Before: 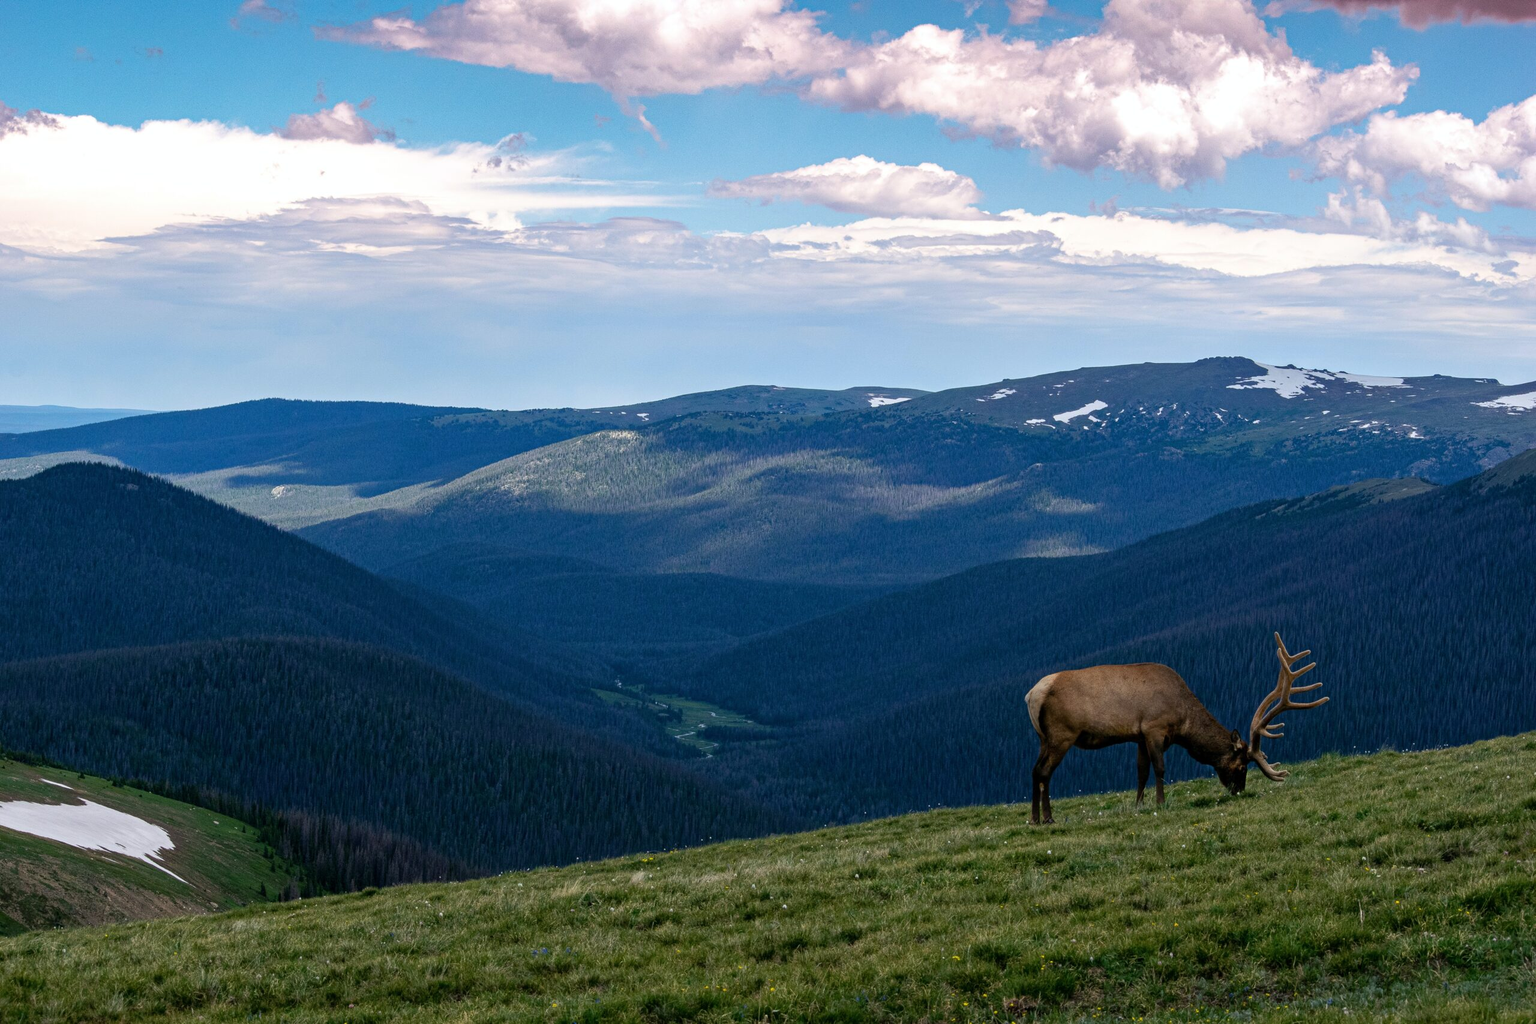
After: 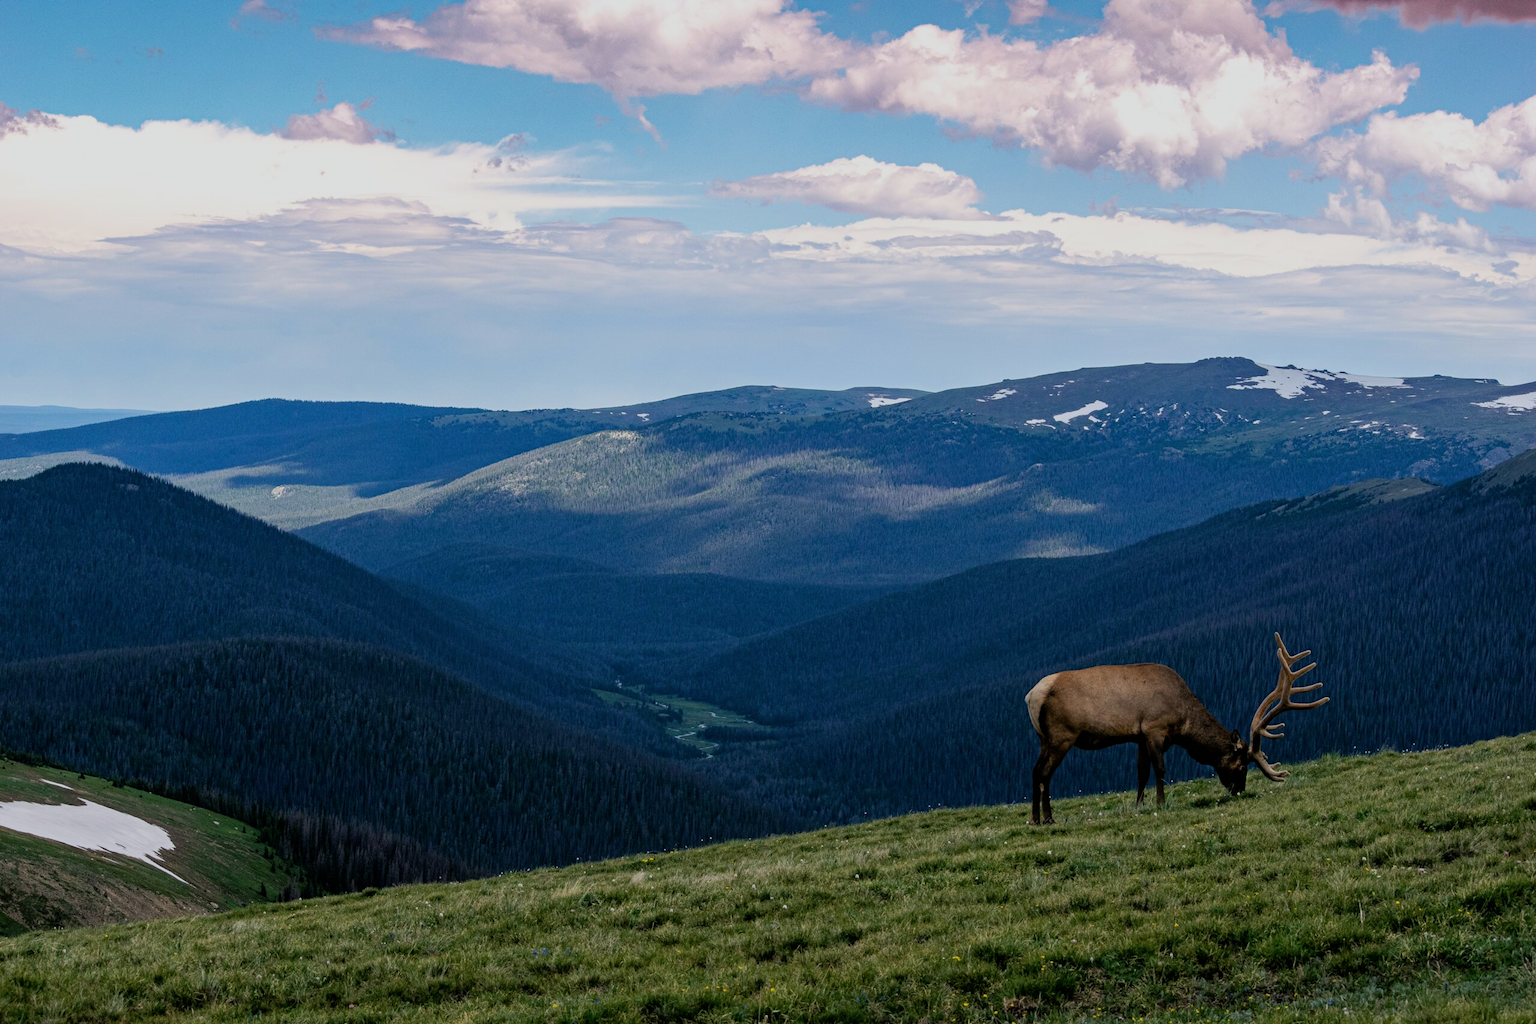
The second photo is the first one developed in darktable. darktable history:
filmic rgb: black relative exposure -7.97 EV, white relative exposure 3.85 EV, hardness 4.32
